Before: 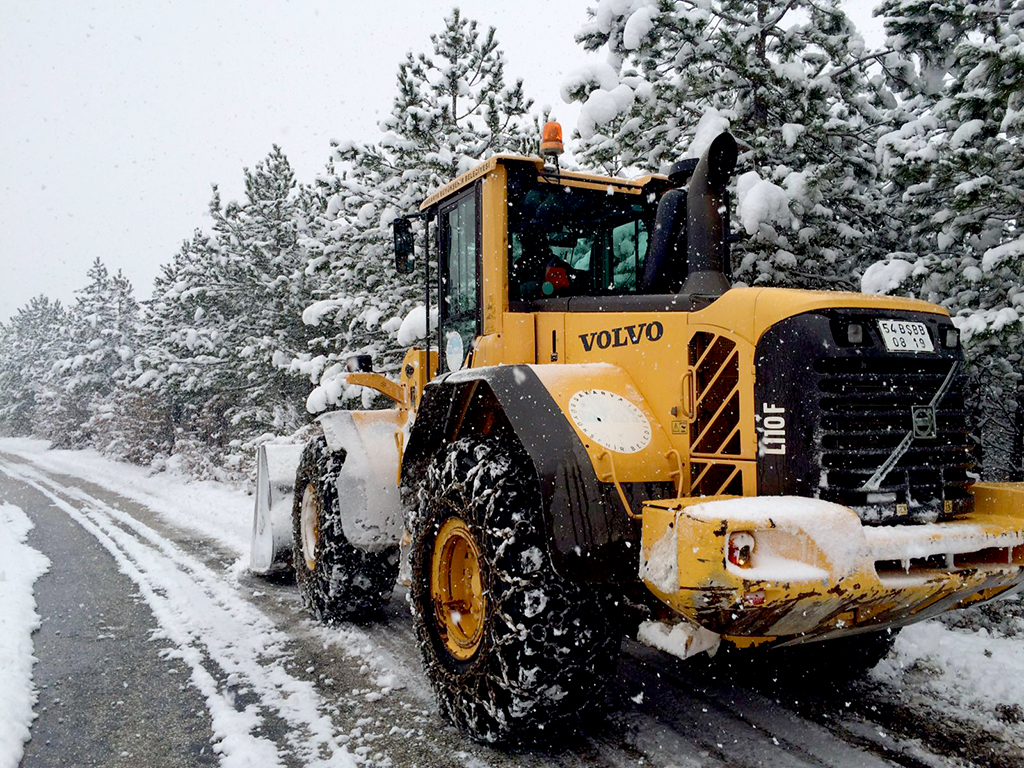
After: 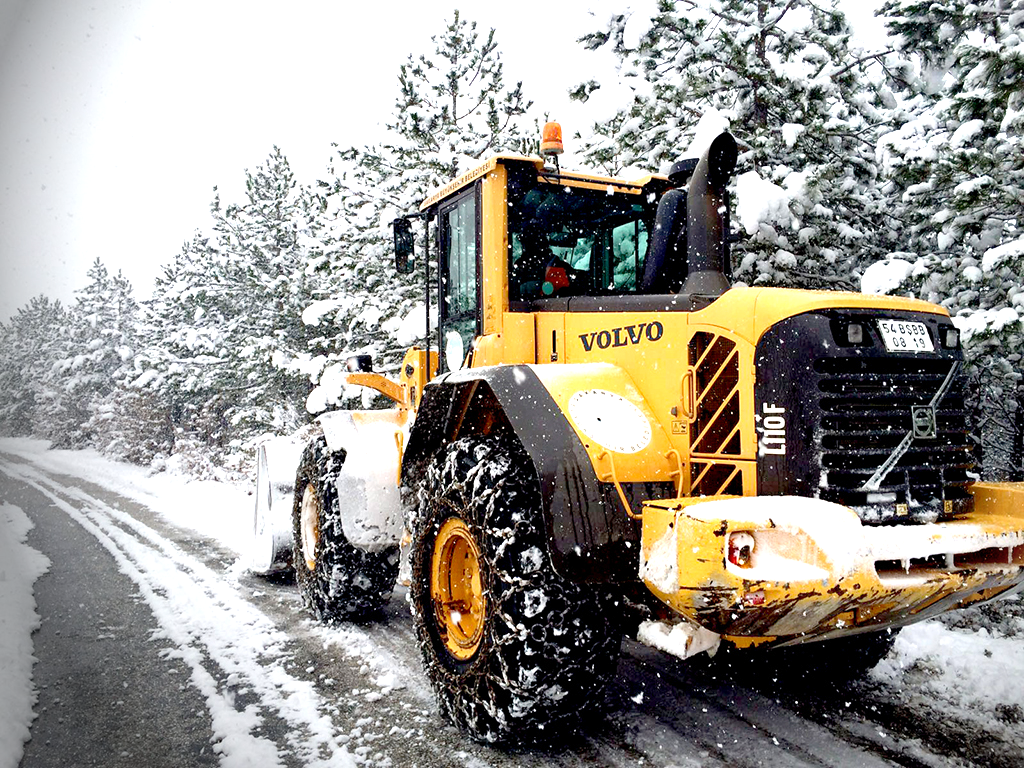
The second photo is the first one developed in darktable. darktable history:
vignetting: brightness -0.811, center (0.217, -0.232)
exposure: exposure 1.142 EV, compensate exposure bias true, compensate highlight preservation false
